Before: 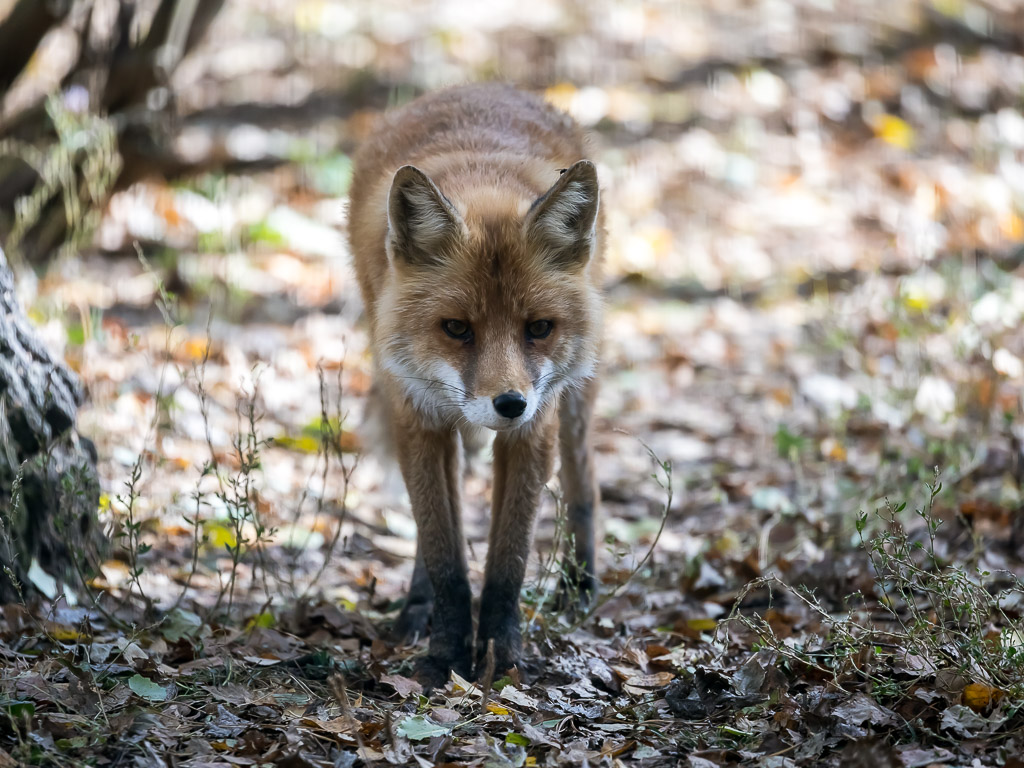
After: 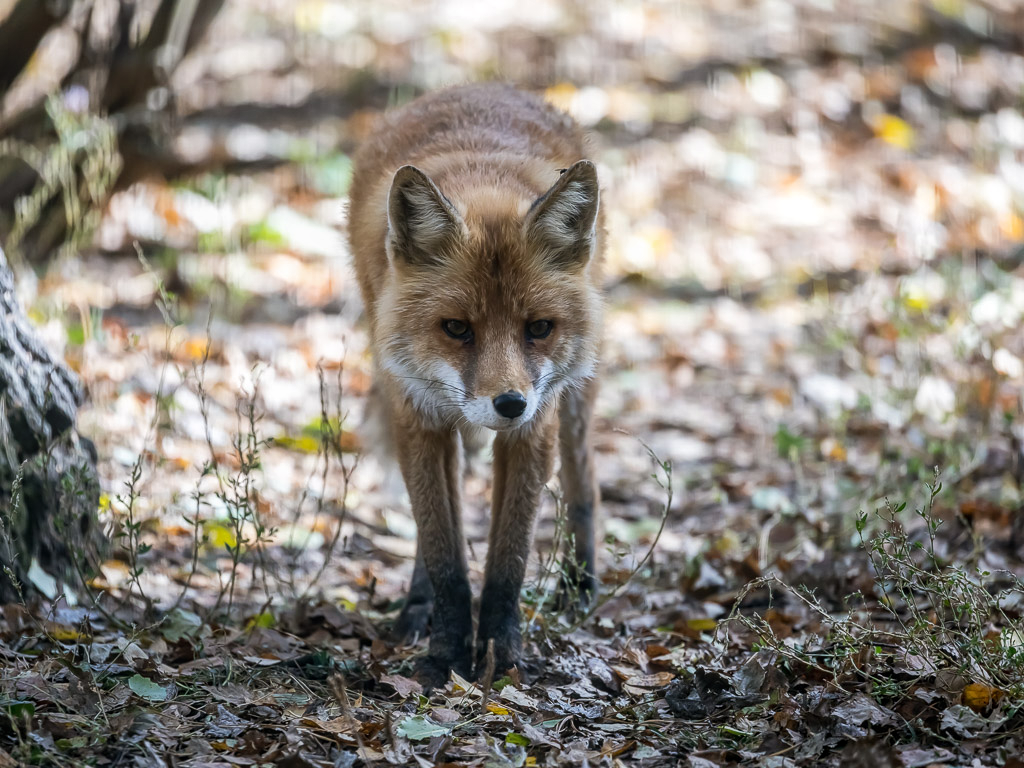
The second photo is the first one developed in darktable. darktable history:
local contrast: on, module defaults
contrast equalizer: y [[0.439, 0.44, 0.442, 0.457, 0.493, 0.498], [0.5 ×6], [0.5 ×6], [0 ×6], [0 ×6]], mix 0.59
